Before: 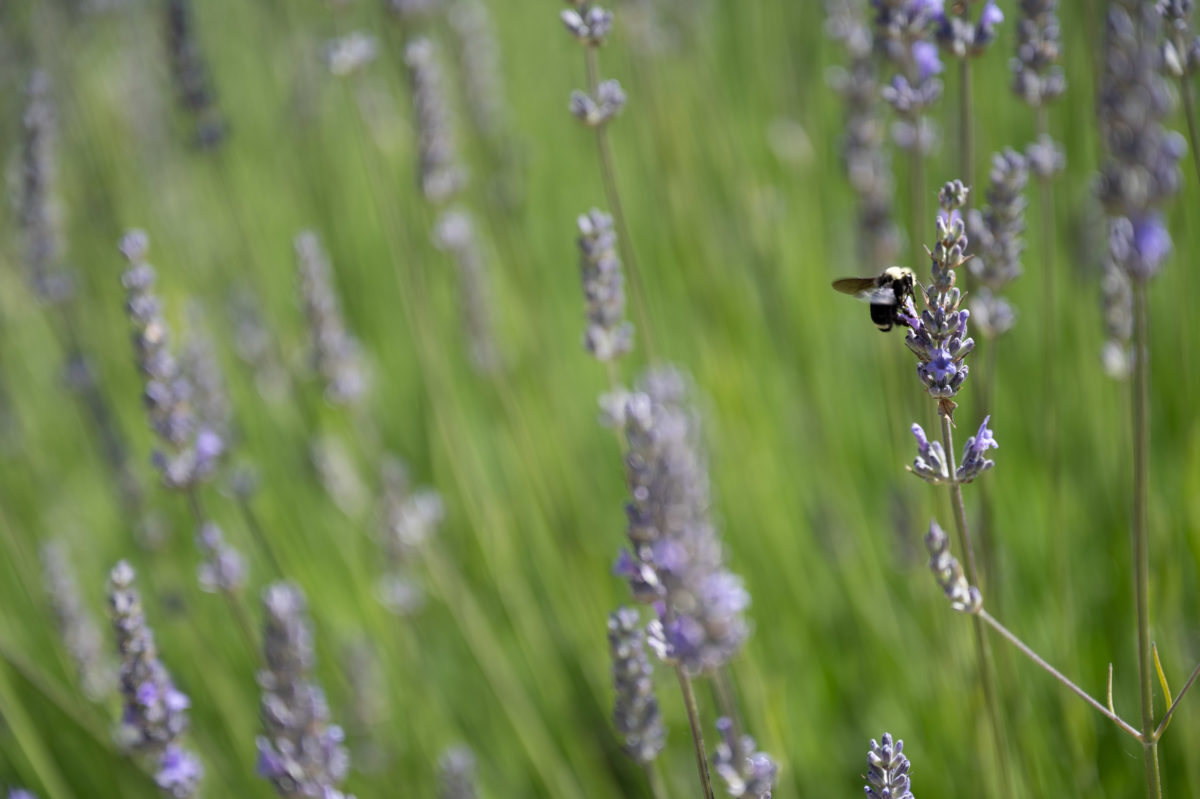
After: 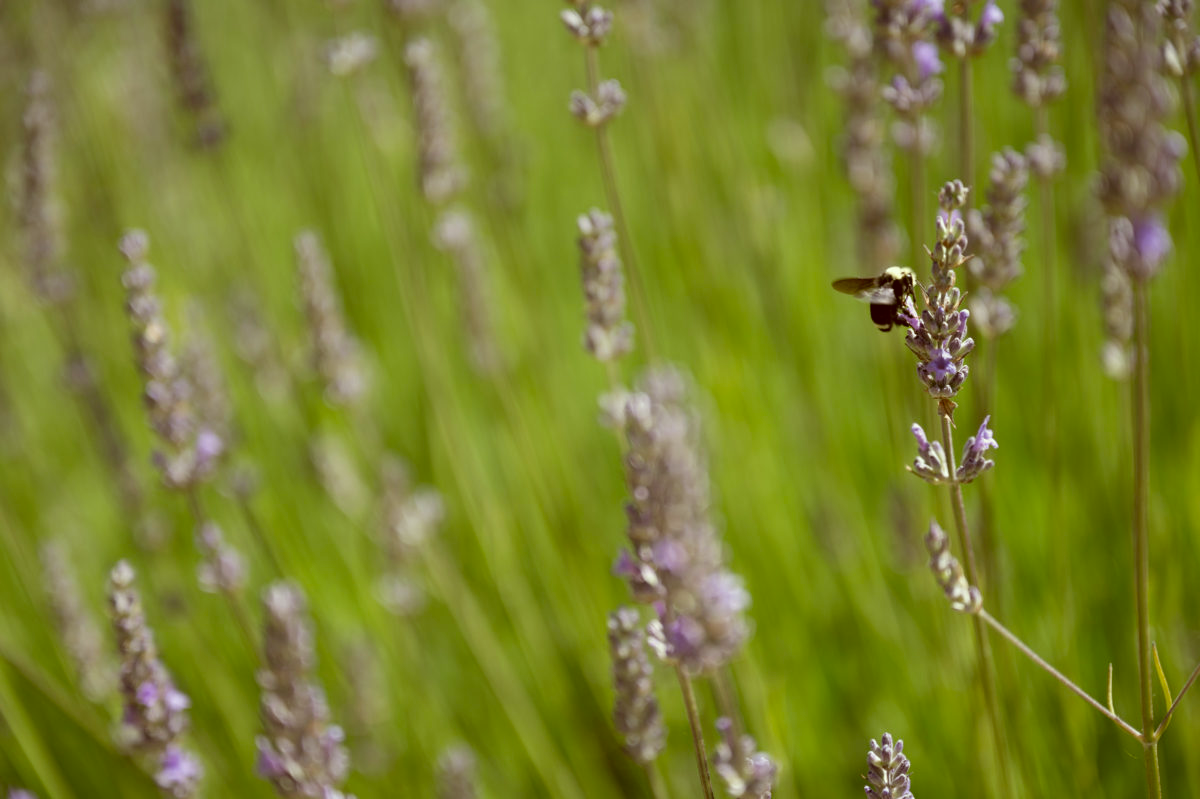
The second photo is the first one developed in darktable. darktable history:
color correction: highlights a* -6.21, highlights b* 9.45, shadows a* 10.49, shadows b* 23.81
